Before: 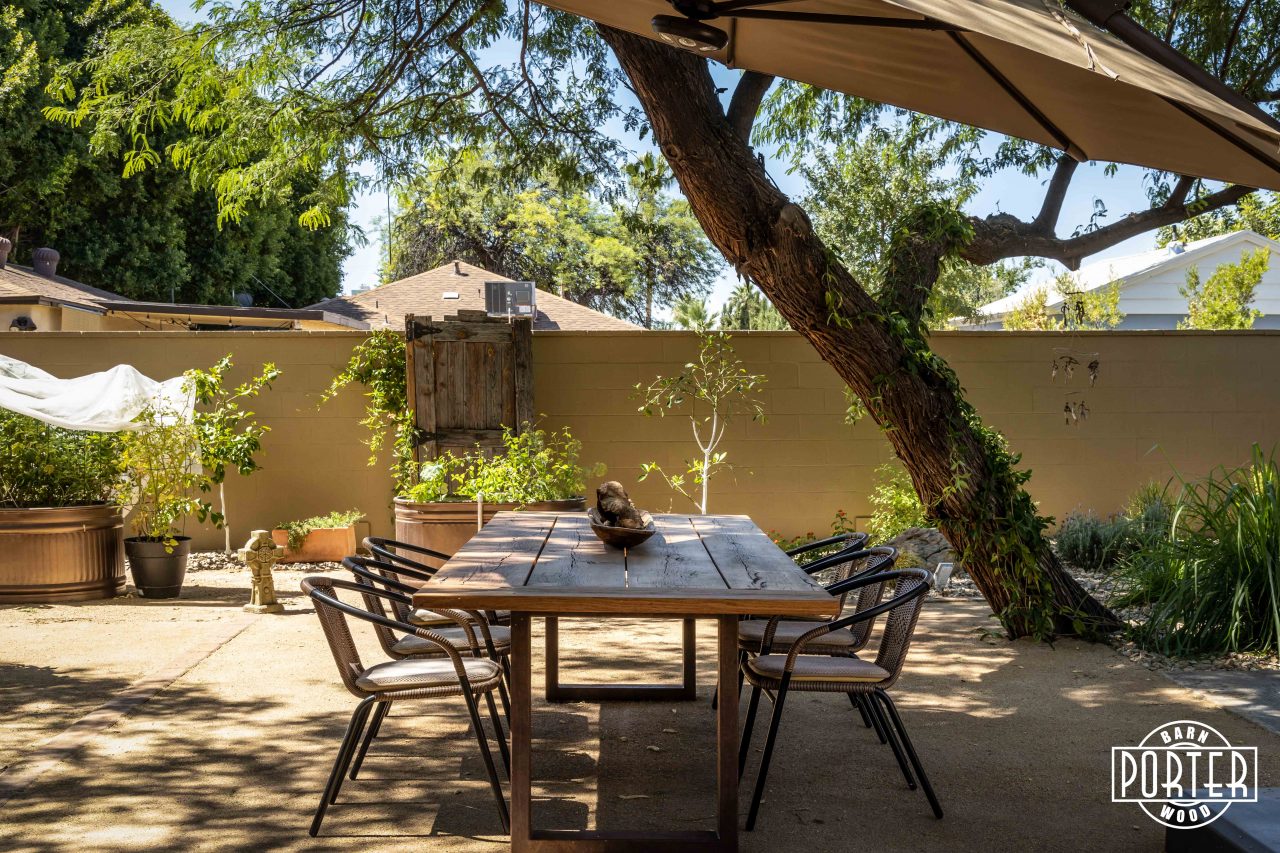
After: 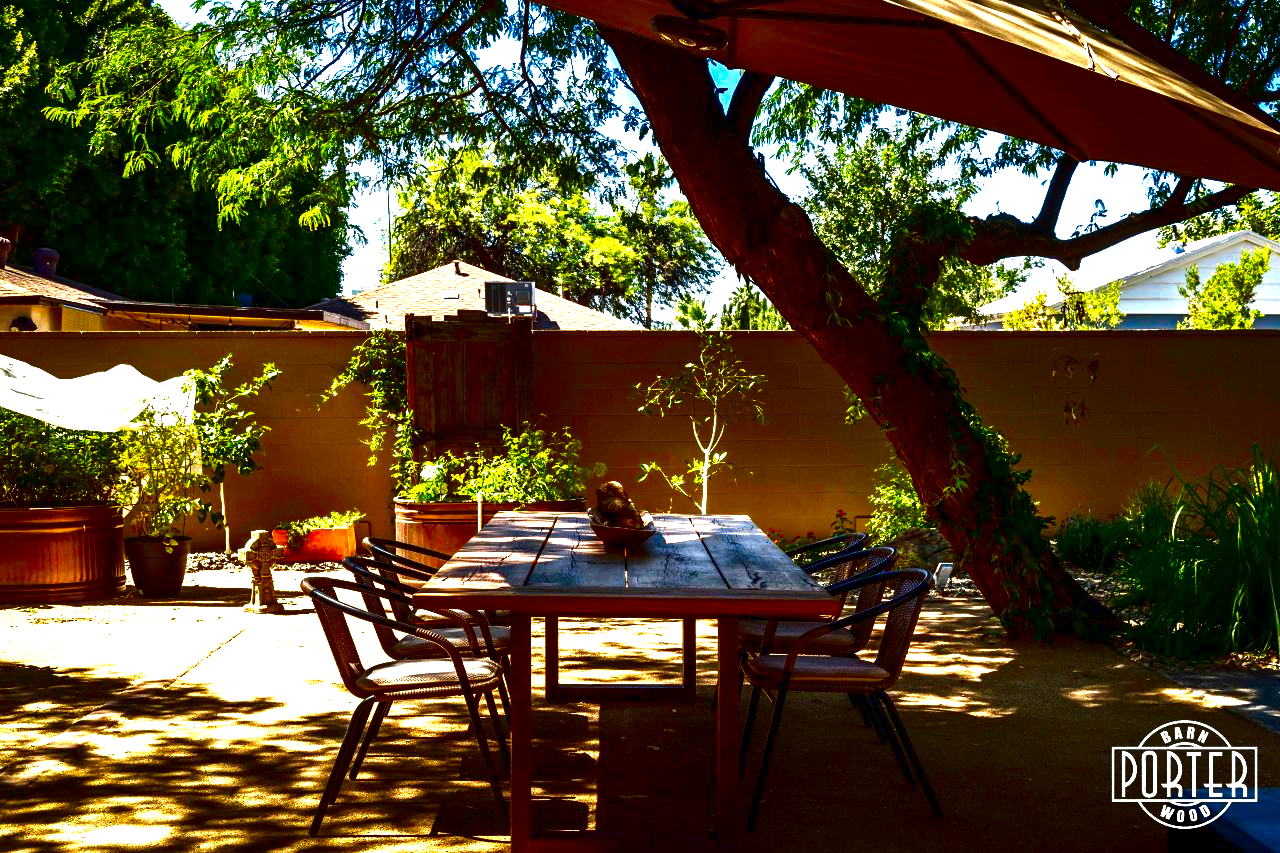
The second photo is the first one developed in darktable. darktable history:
exposure: black level correction 0, exposure 1 EV, compensate exposure bias true, compensate highlight preservation false
contrast brightness saturation: brightness -1, saturation 1
